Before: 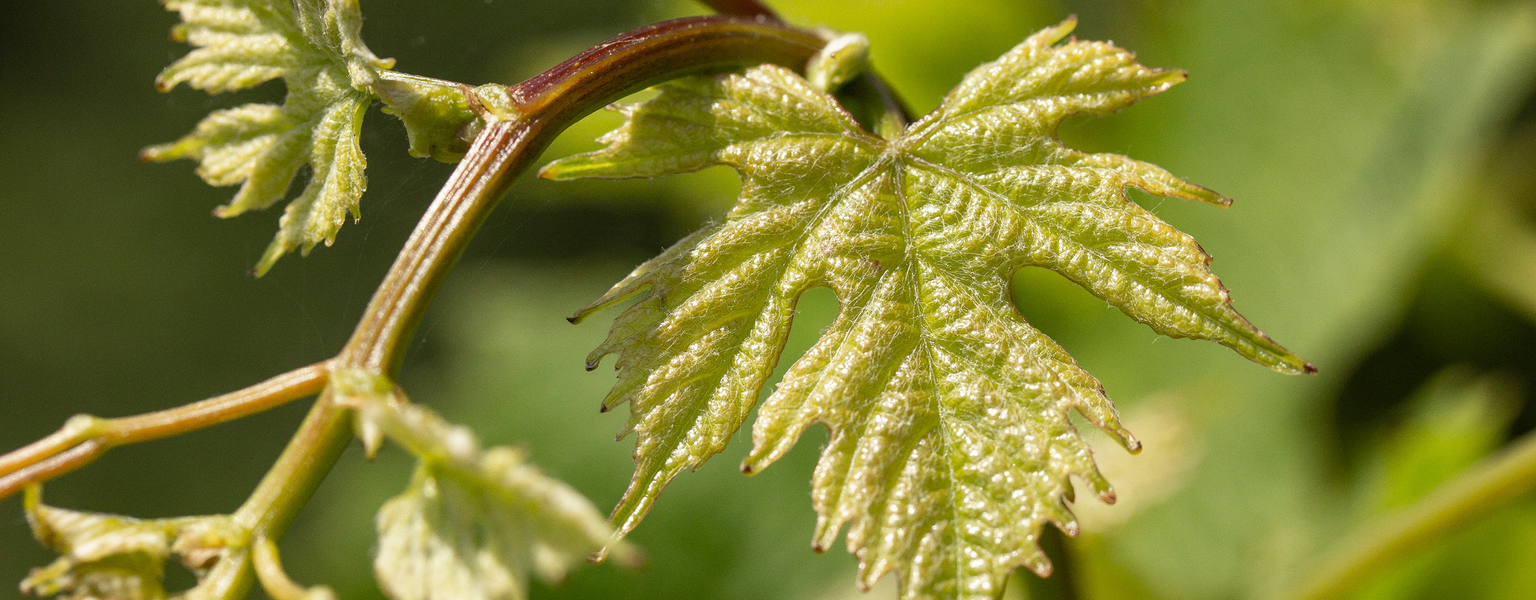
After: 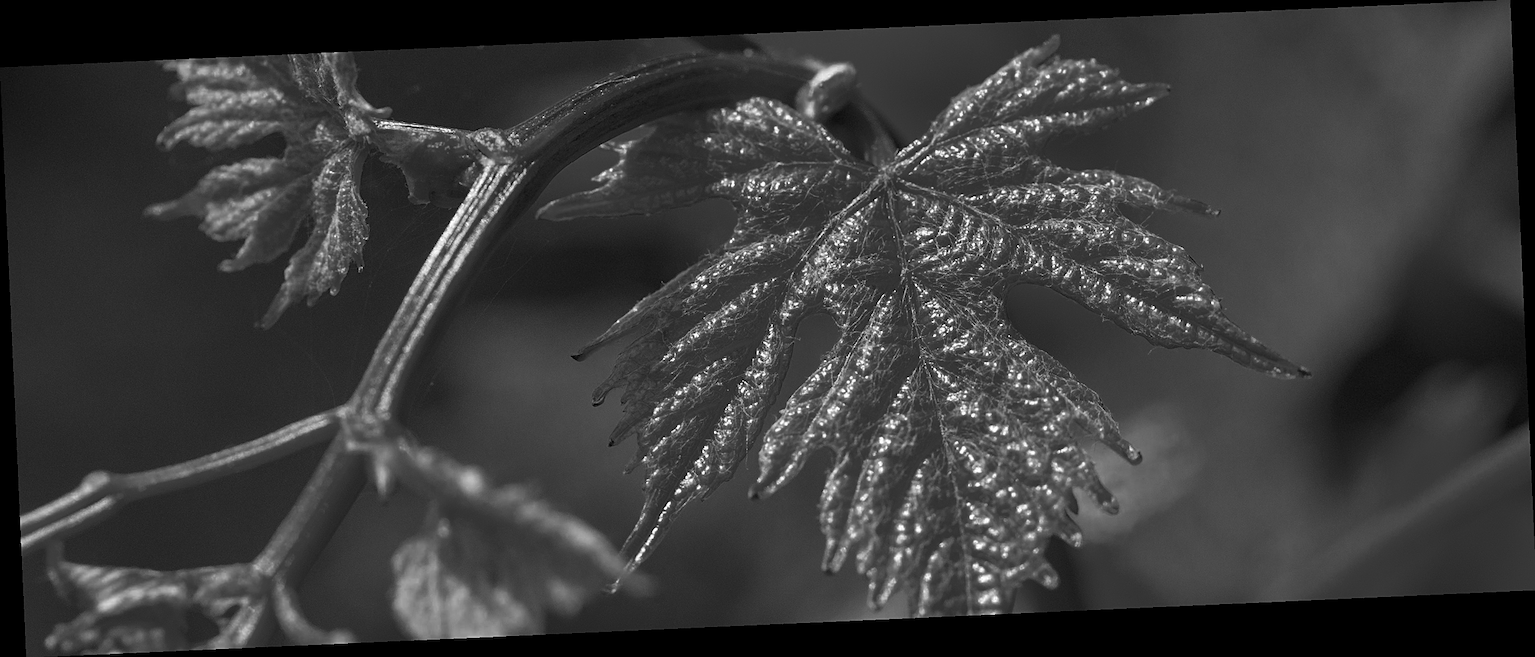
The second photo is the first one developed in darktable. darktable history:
sharpen: on, module defaults
rotate and perspective: rotation -2.56°, automatic cropping off
color zones: curves: ch0 [(0.287, 0.048) (0.493, 0.484) (0.737, 0.816)]; ch1 [(0, 0) (0.143, 0) (0.286, 0) (0.429, 0) (0.571, 0) (0.714, 0) (0.857, 0)]
